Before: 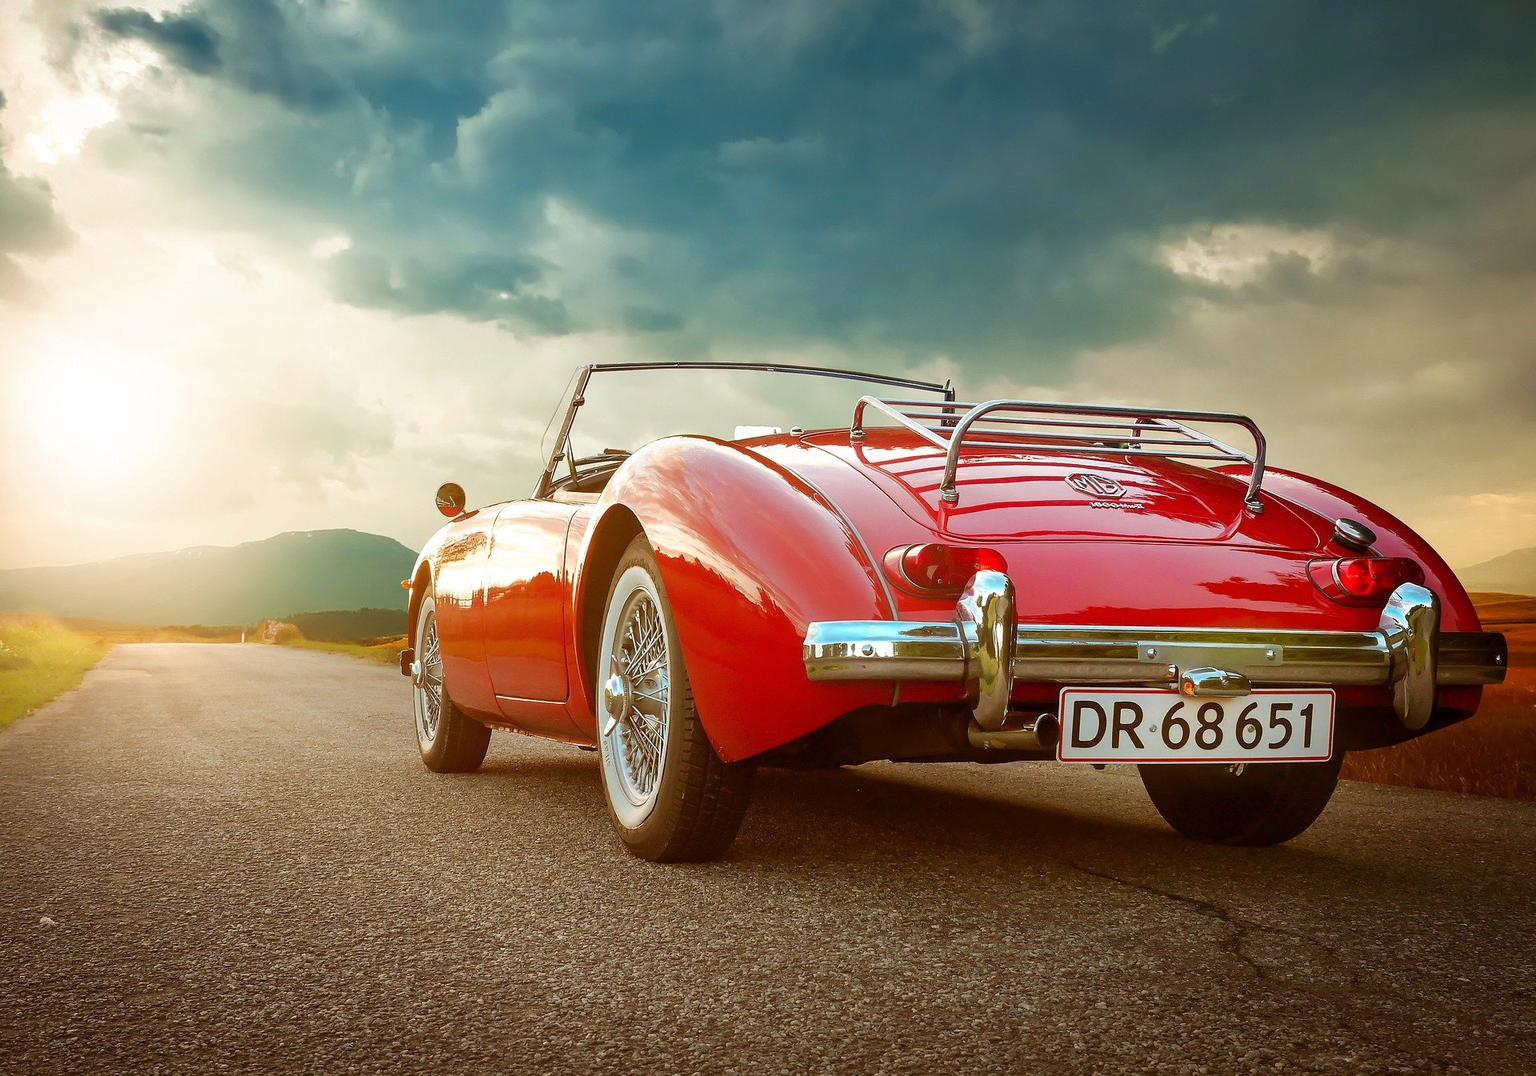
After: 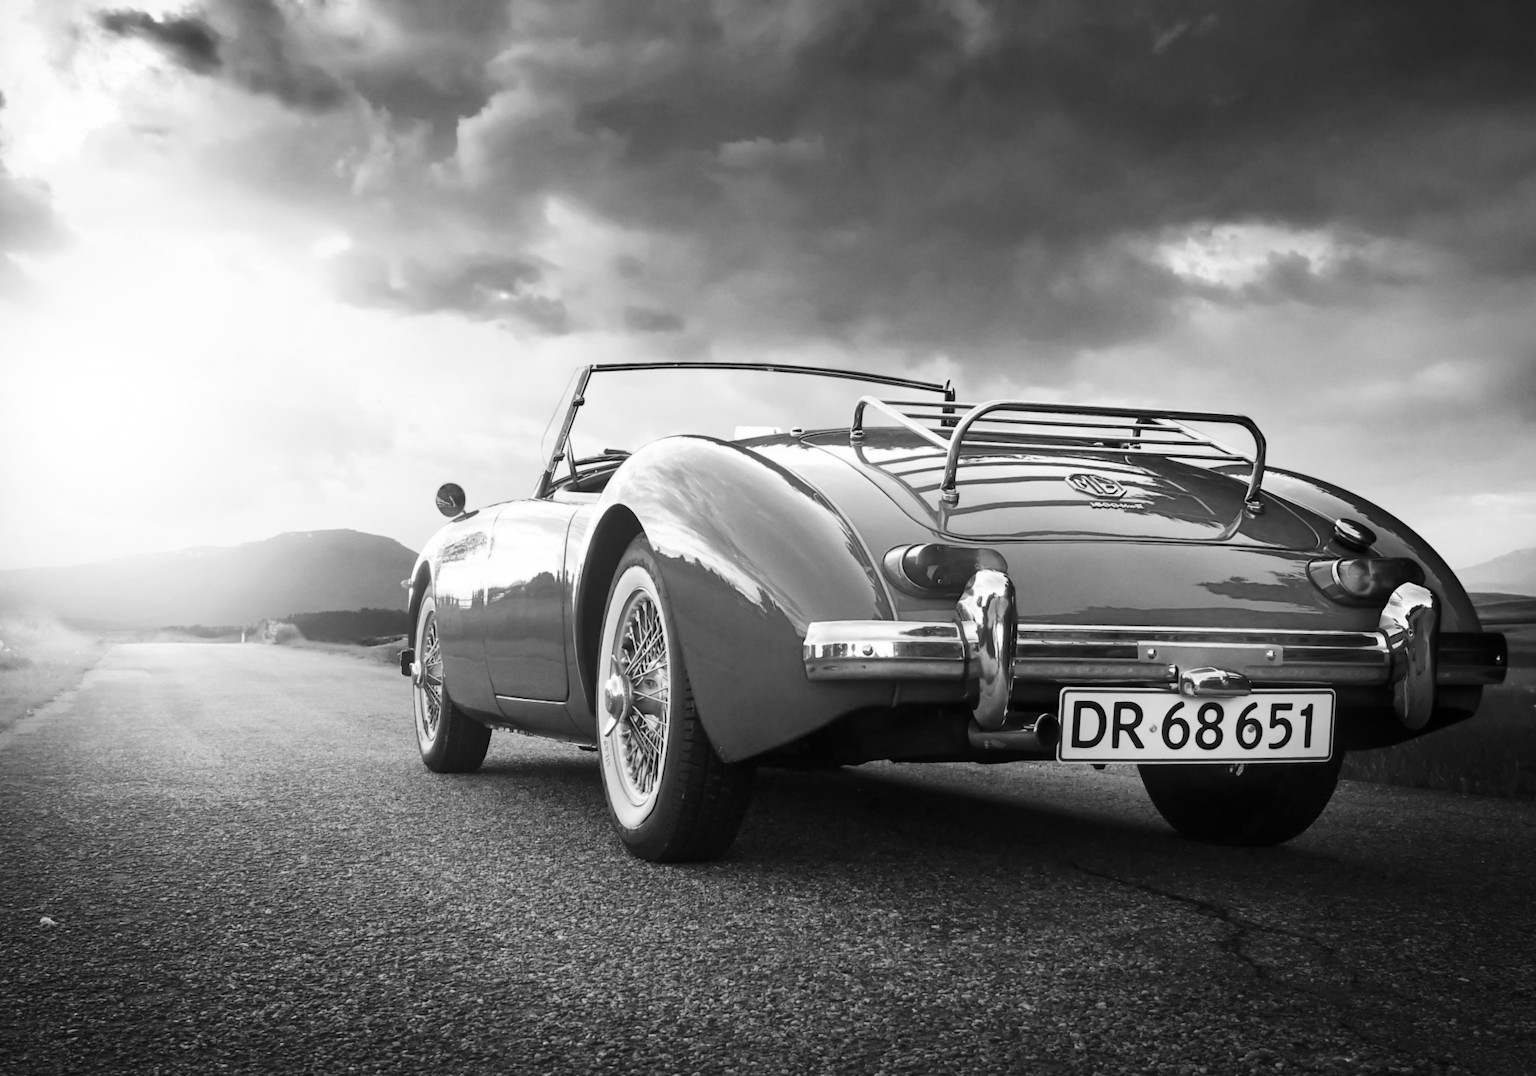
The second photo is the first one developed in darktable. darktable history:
lowpass: radius 0.76, contrast 1.56, saturation 0, unbound 0
